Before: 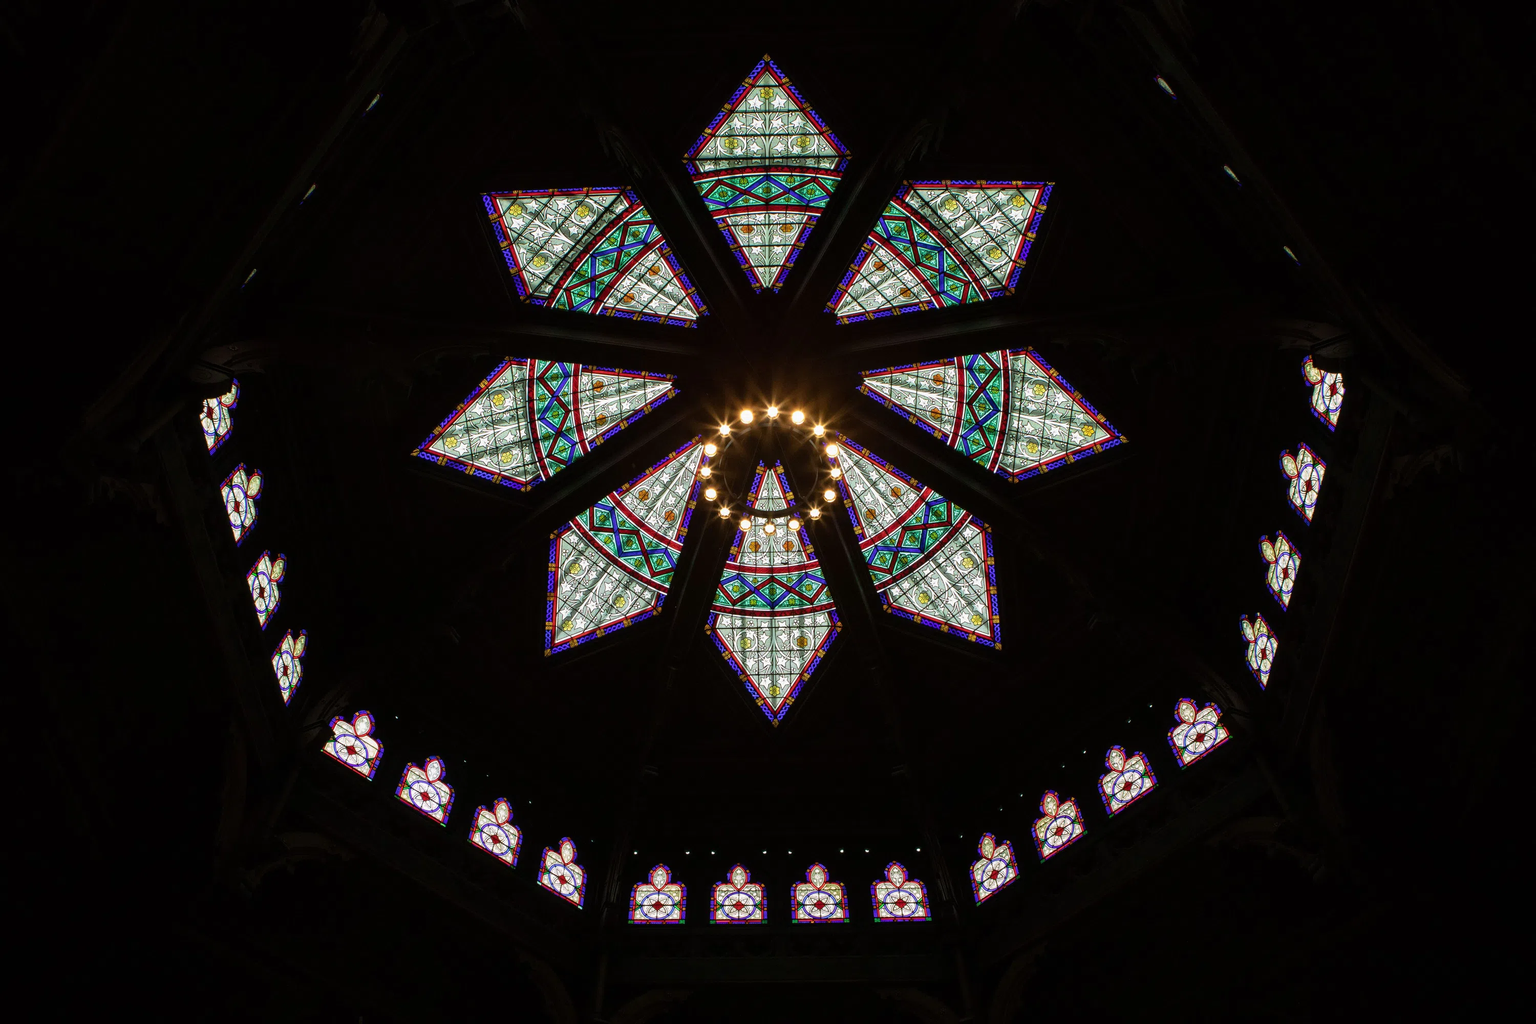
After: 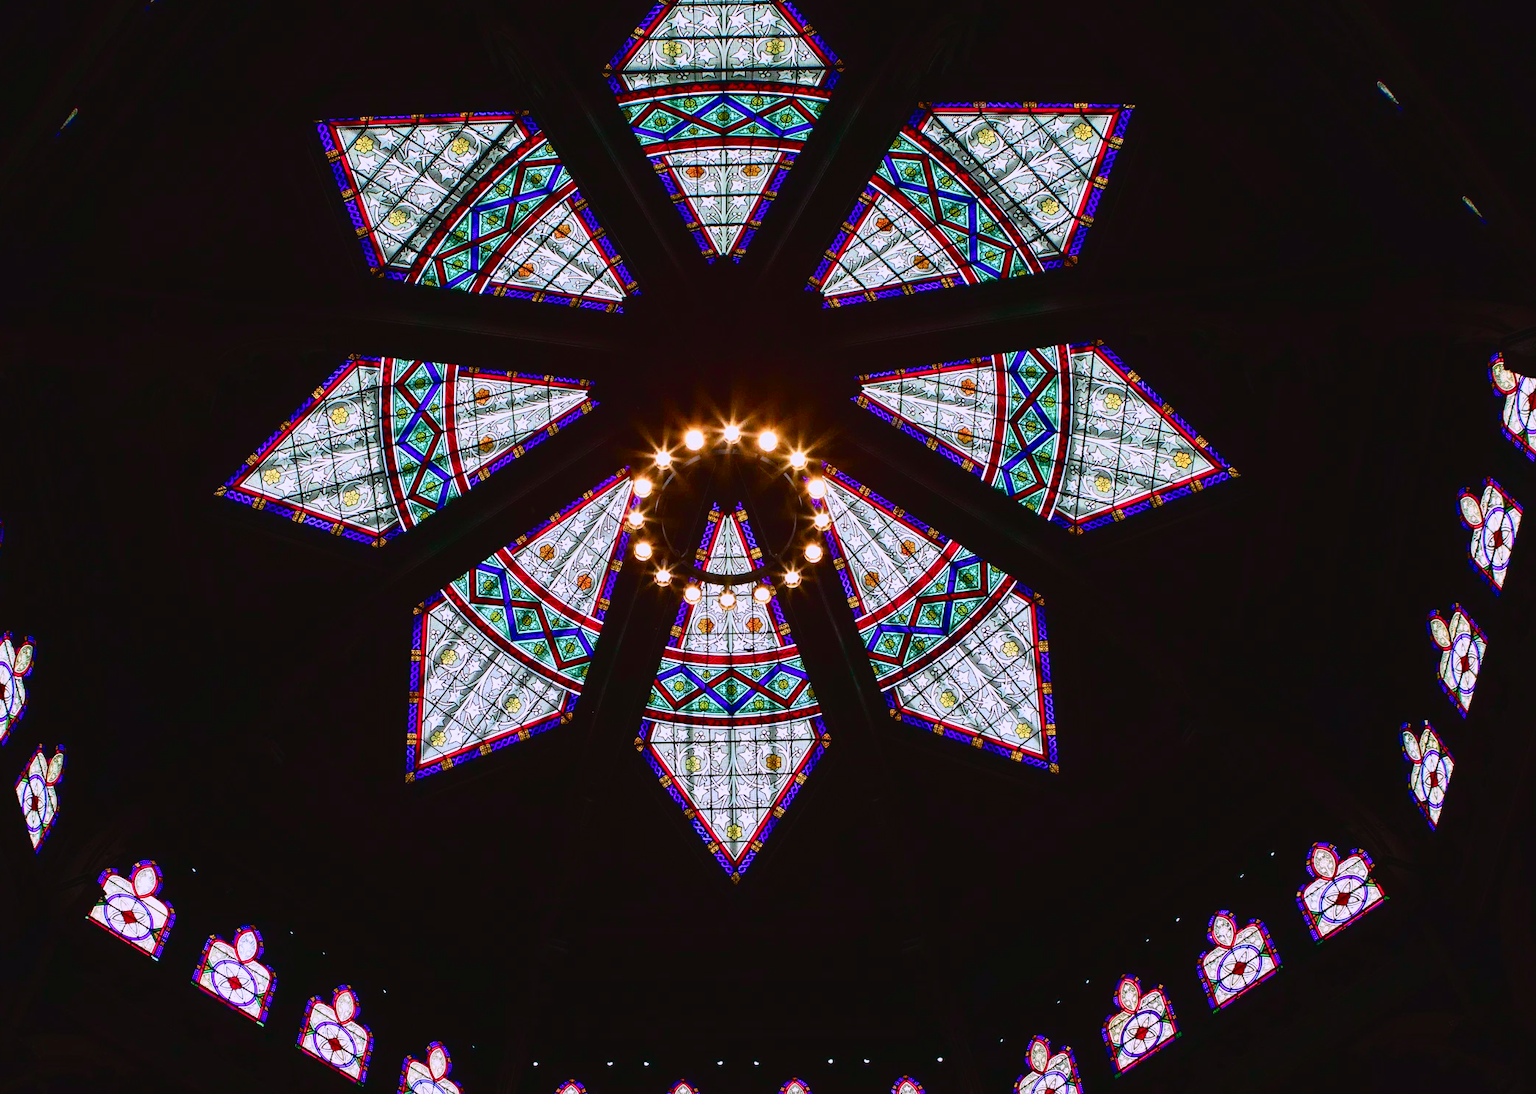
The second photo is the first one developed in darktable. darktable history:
white balance: red 1.042, blue 1.17
color balance rgb: shadows lift › chroma 1%, shadows lift › hue 113°, highlights gain › chroma 0.2%, highlights gain › hue 333°, perceptual saturation grading › global saturation 20%, perceptual saturation grading › highlights -50%, perceptual saturation grading › shadows 25%, contrast -10%
tone curve: curves: ch0 [(0, 0.031) (0.139, 0.084) (0.311, 0.278) (0.495, 0.544) (0.718, 0.816) (0.841, 0.909) (1, 0.967)]; ch1 [(0, 0) (0.272, 0.249) (0.388, 0.385) (0.469, 0.456) (0.495, 0.497) (0.538, 0.545) (0.578, 0.595) (0.707, 0.778) (1, 1)]; ch2 [(0, 0) (0.125, 0.089) (0.353, 0.329) (0.443, 0.408) (0.502, 0.499) (0.557, 0.531) (0.608, 0.631) (1, 1)], color space Lab, independent channels, preserve colors none
crop and rotate: left 17.046%, top 10.659%, right 12.989%, bottom 14.553%
